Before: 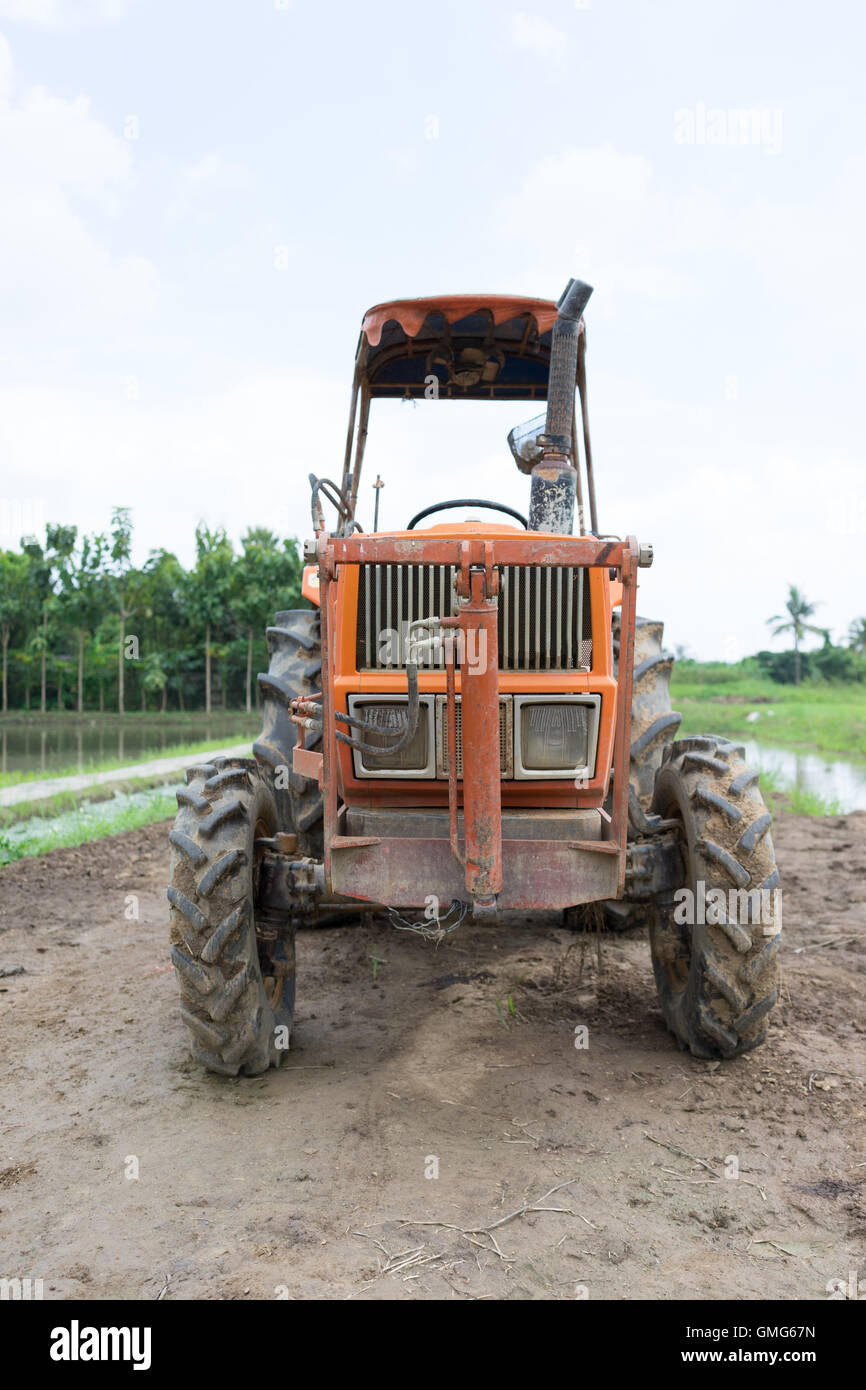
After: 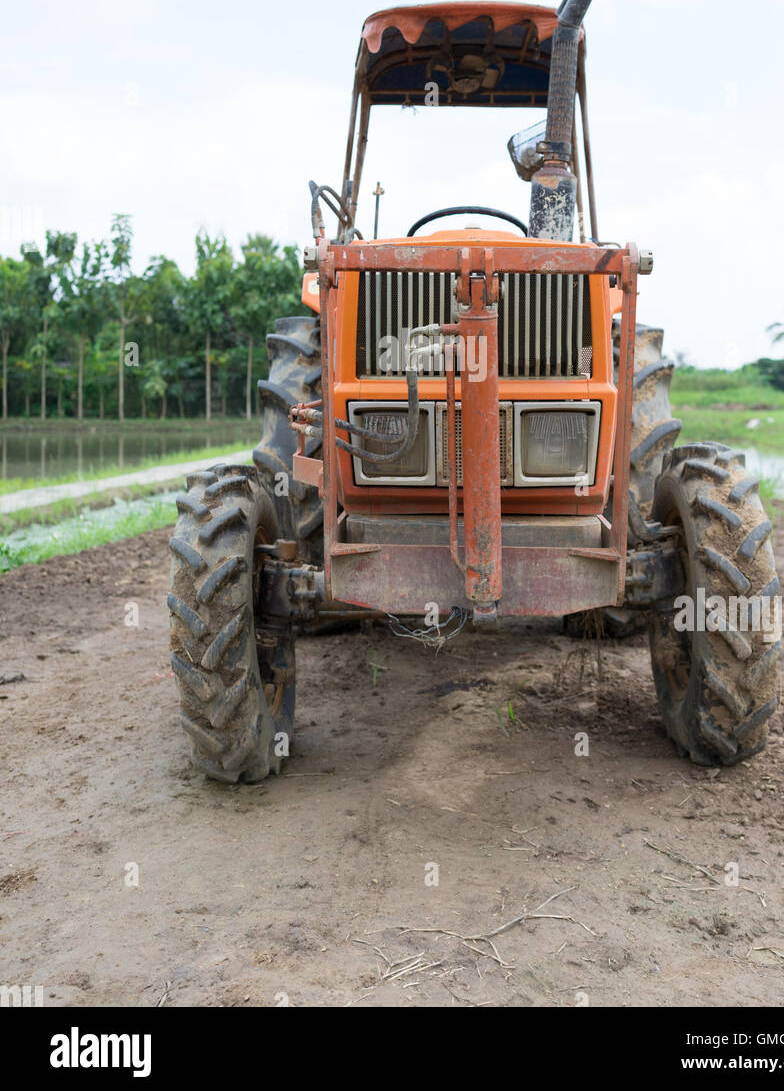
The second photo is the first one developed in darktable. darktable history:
crop: top 21.132%, right 9.373%, bottom 0.325%
